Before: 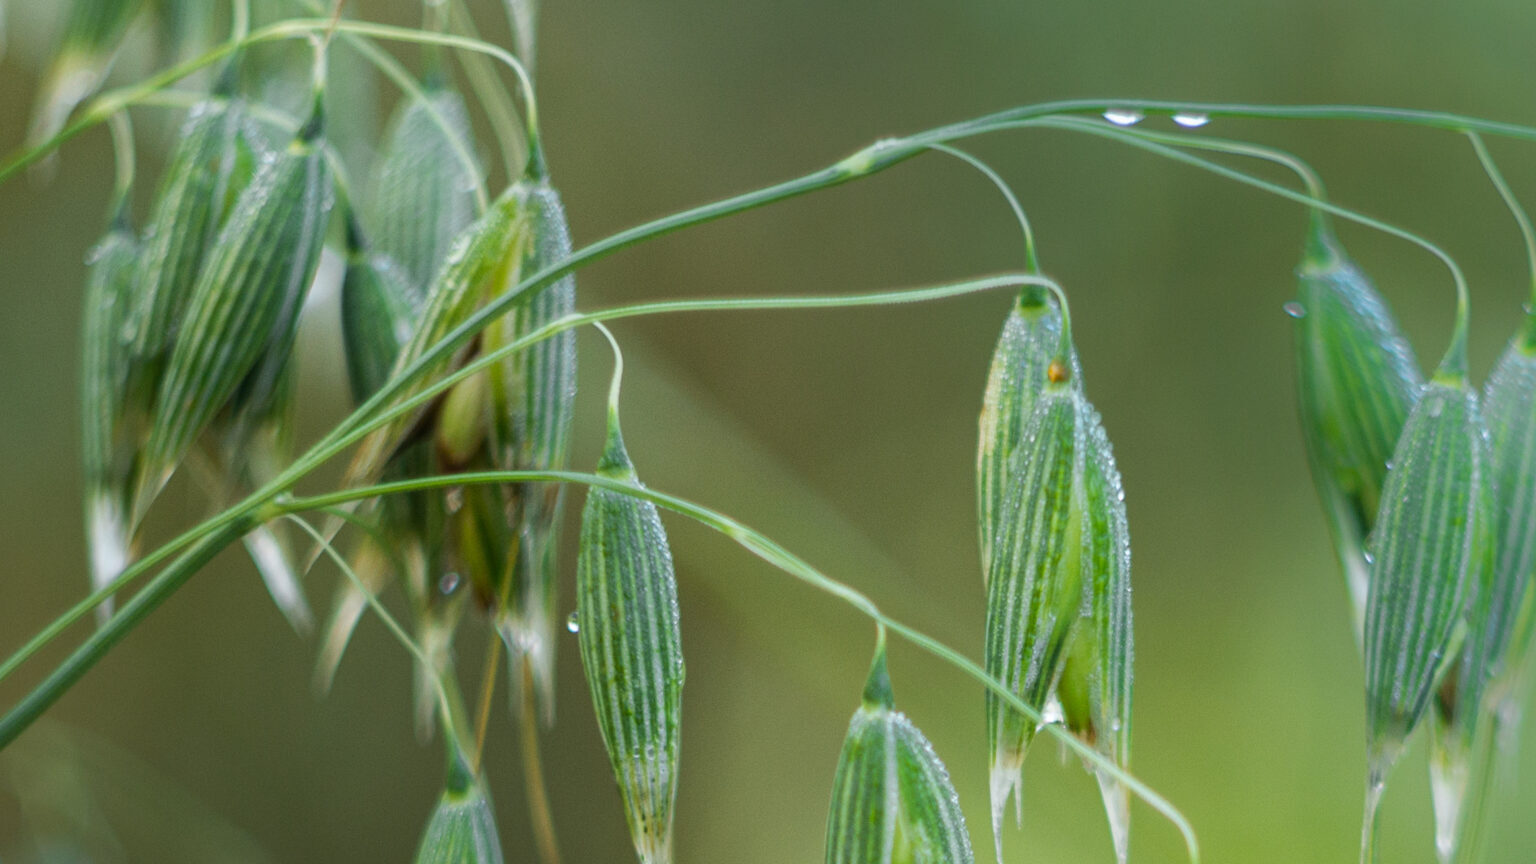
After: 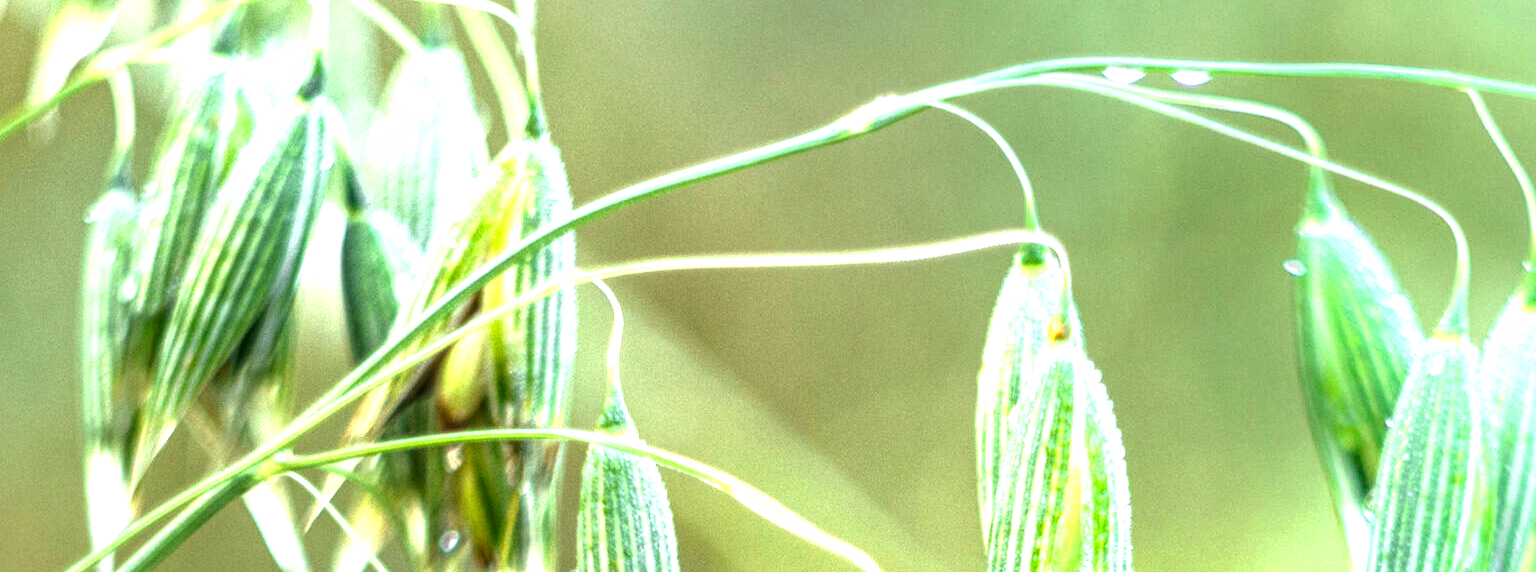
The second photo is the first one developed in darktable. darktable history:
contrast equalizer: octaves 7, y [[0.535, 0.543, 0.548, 0.548, 0.542, 0.532], [0.5 ×6], [0.5 ×6], [0 ×6], [0 ×6]]
local contrast: detail 130%
crop and rotate: top 4.868%, bottom 28.841%
shadows and highlights: shadows 25.25, highlights -23.16, highlights color adjustment 56.65%
exposure: exposure 1.992 EV, compensate highlight preservation false
